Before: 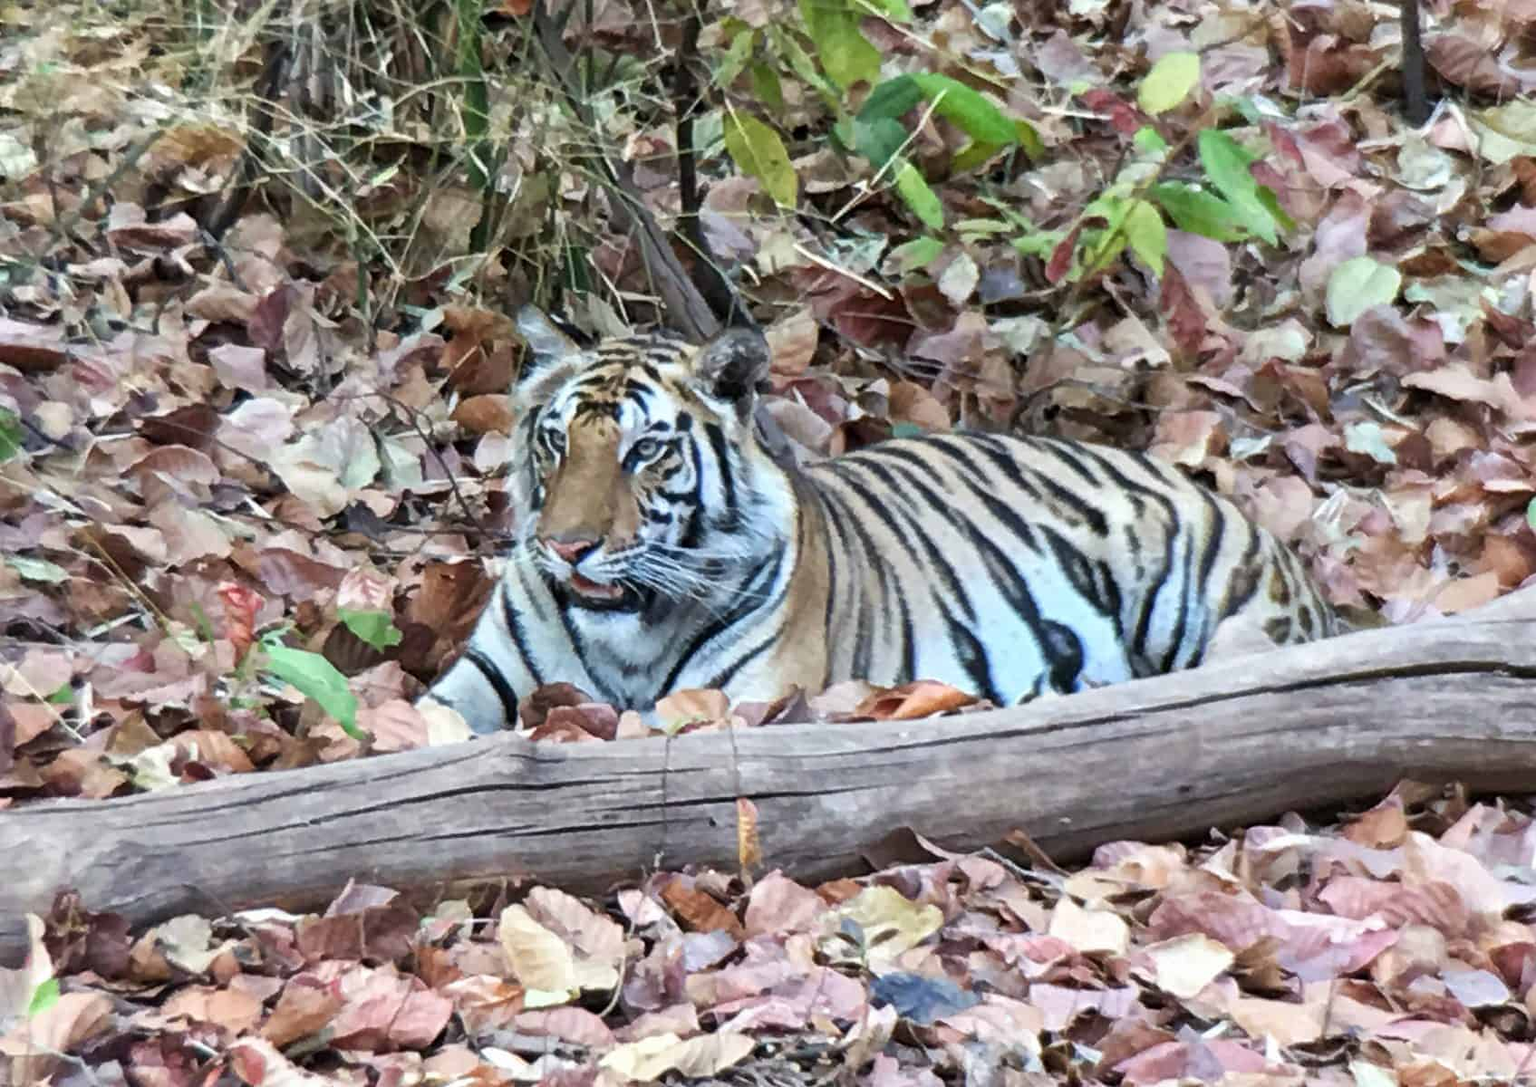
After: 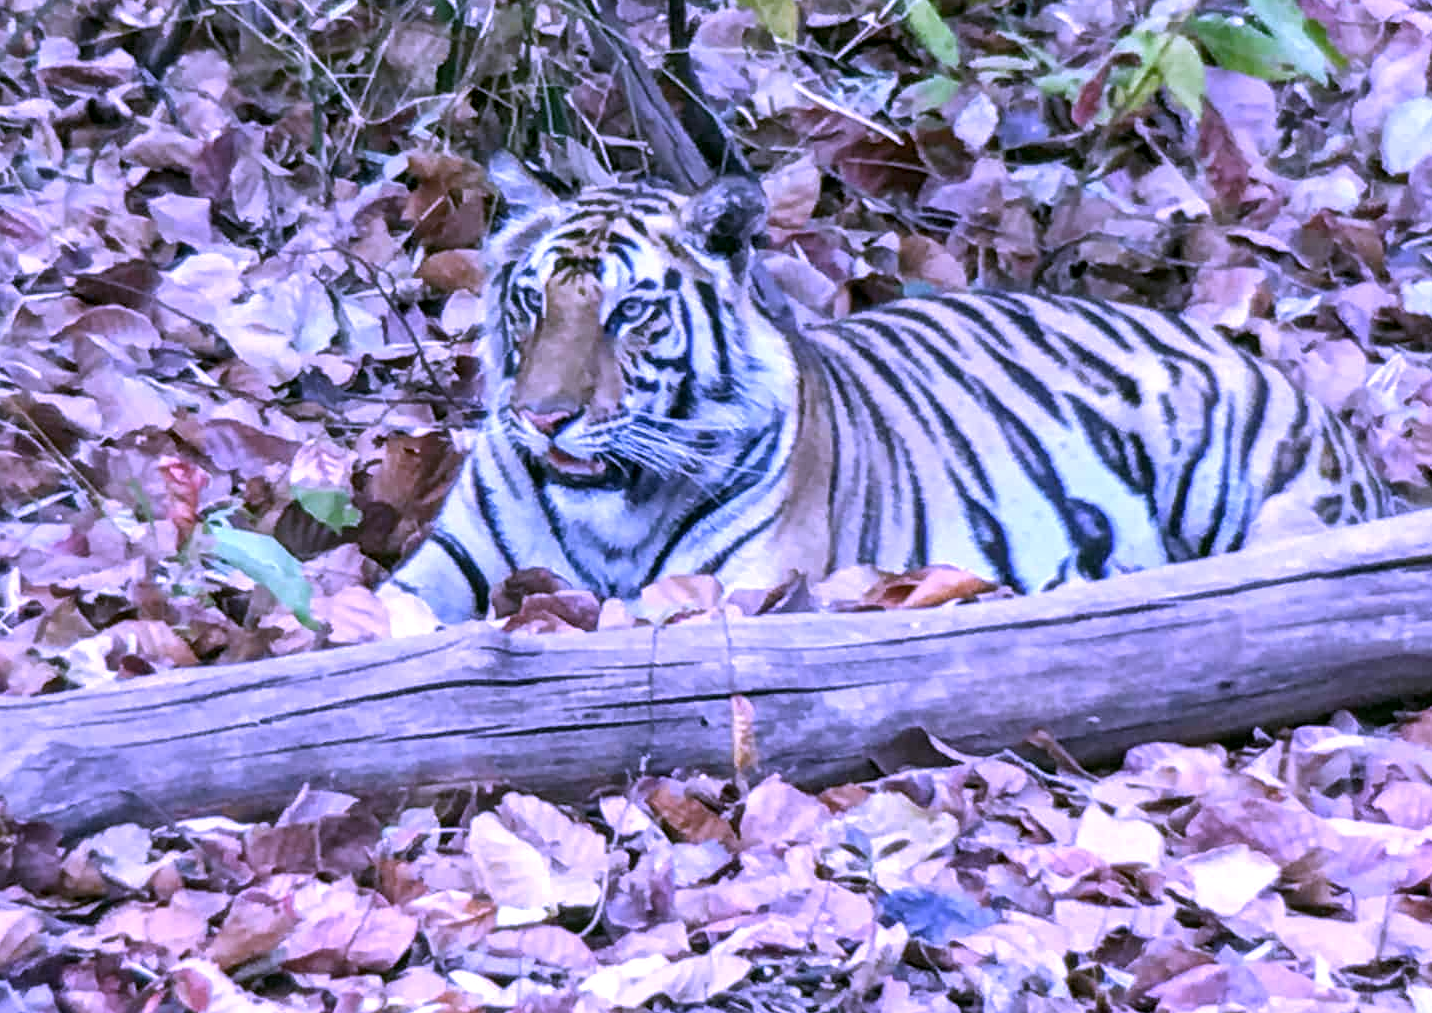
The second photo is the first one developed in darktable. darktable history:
white balance: red 0.98, blue 1.61
color correction: highlights a* 4.02, highlights b* 4.98, shadows a* -7.55, shadows b* 4.98
local contrast: on, module defaults
crop and rotate: left 4.842%, top 15.51%, right 10.668%
